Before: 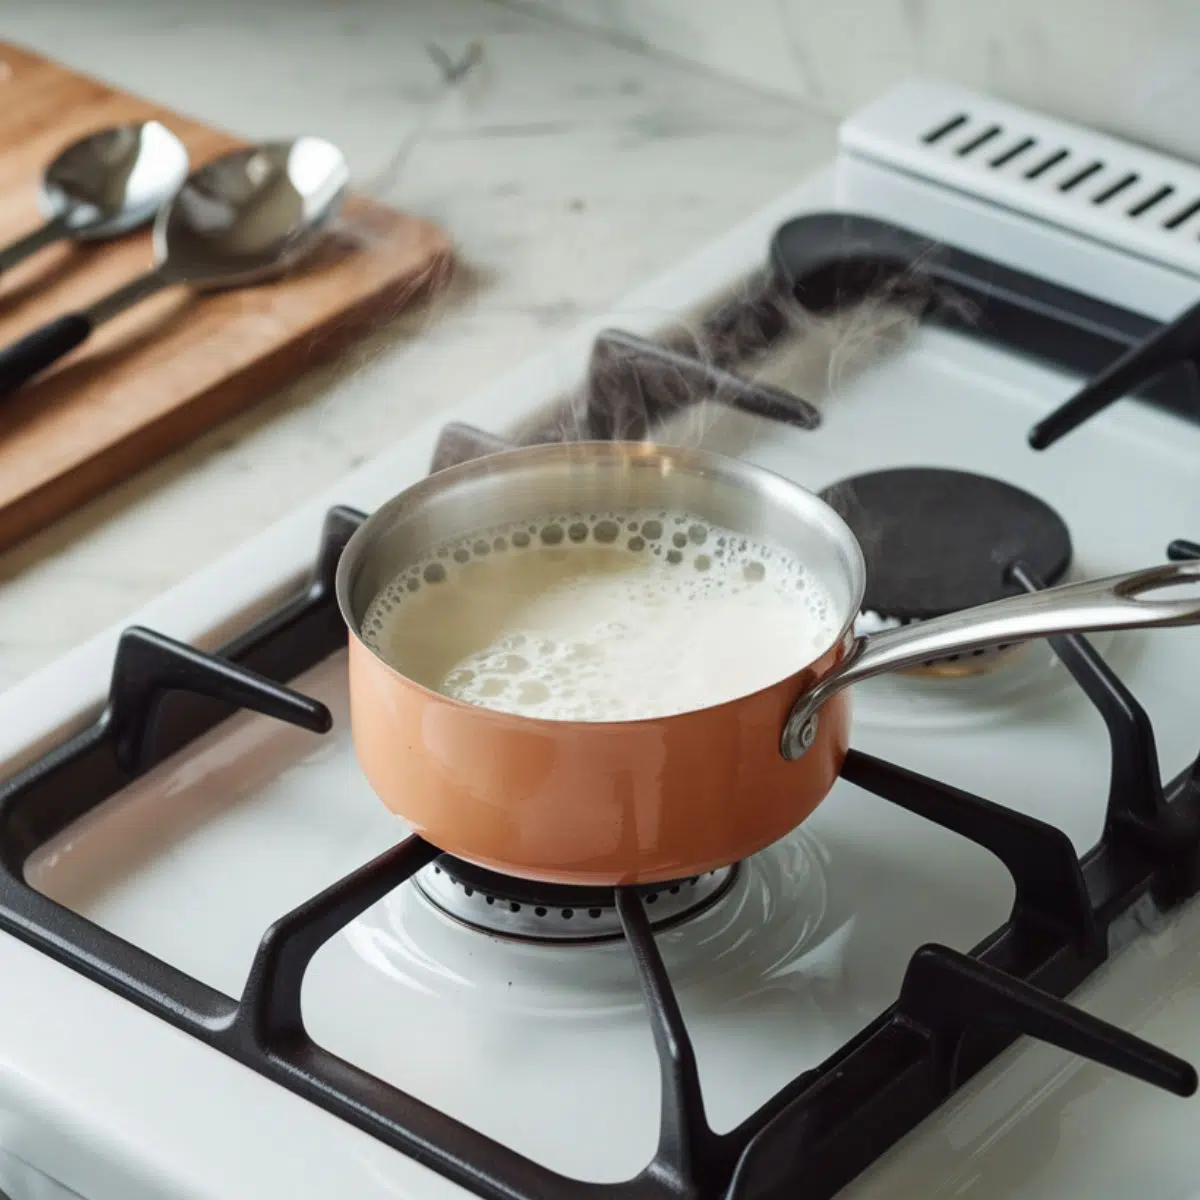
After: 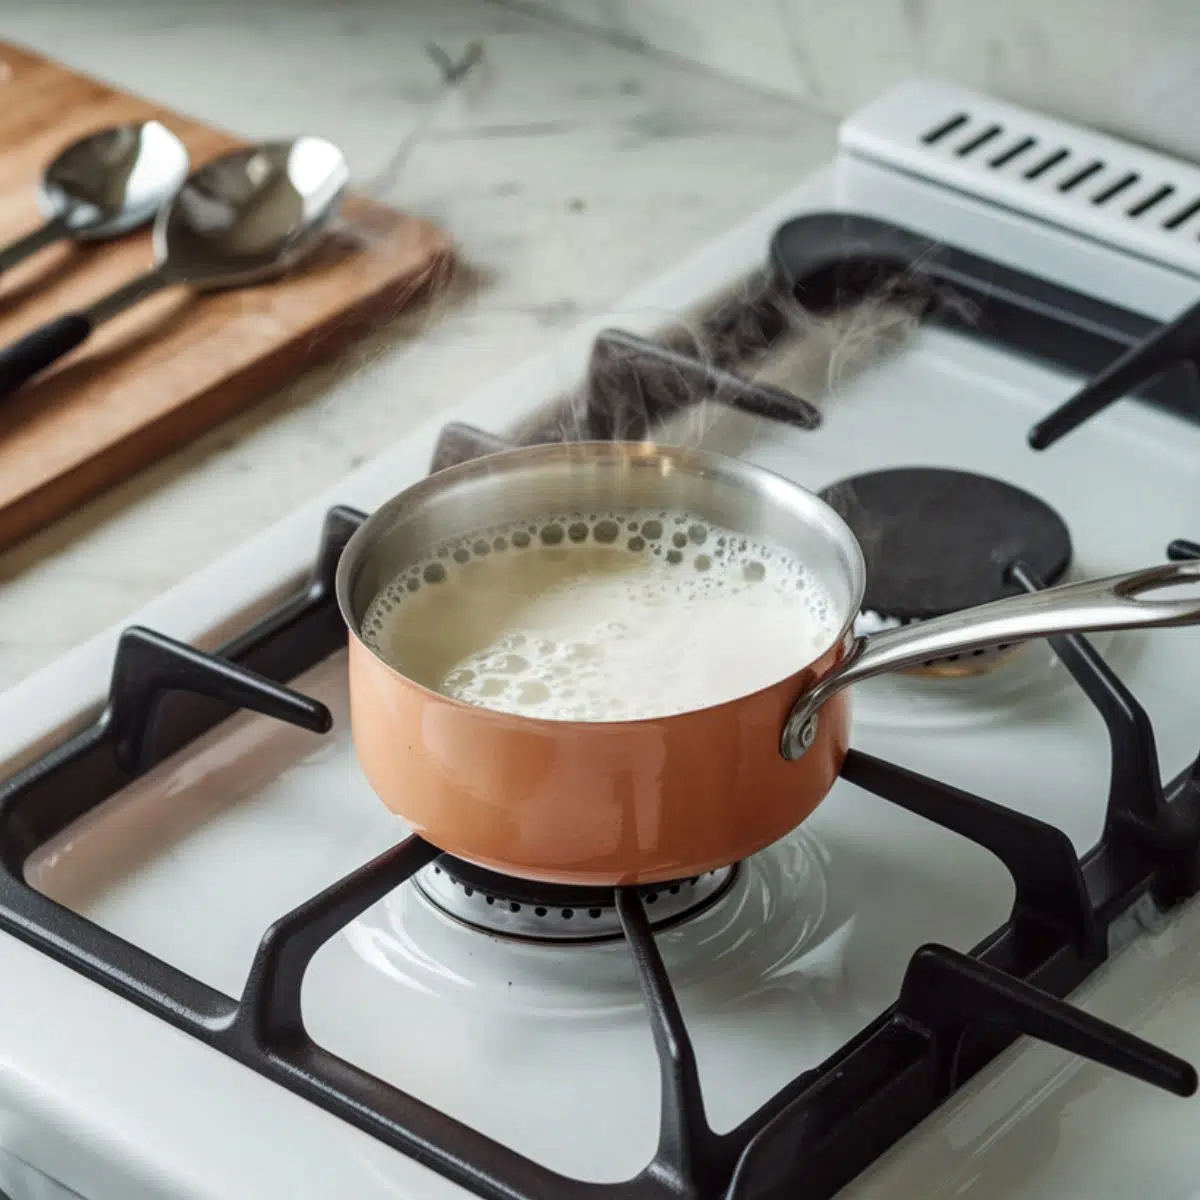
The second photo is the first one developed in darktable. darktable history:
shadows and highlights: radius 264.75, soften with gaussian
color correction: saturation 0.98
local contrast: on, module defaults
